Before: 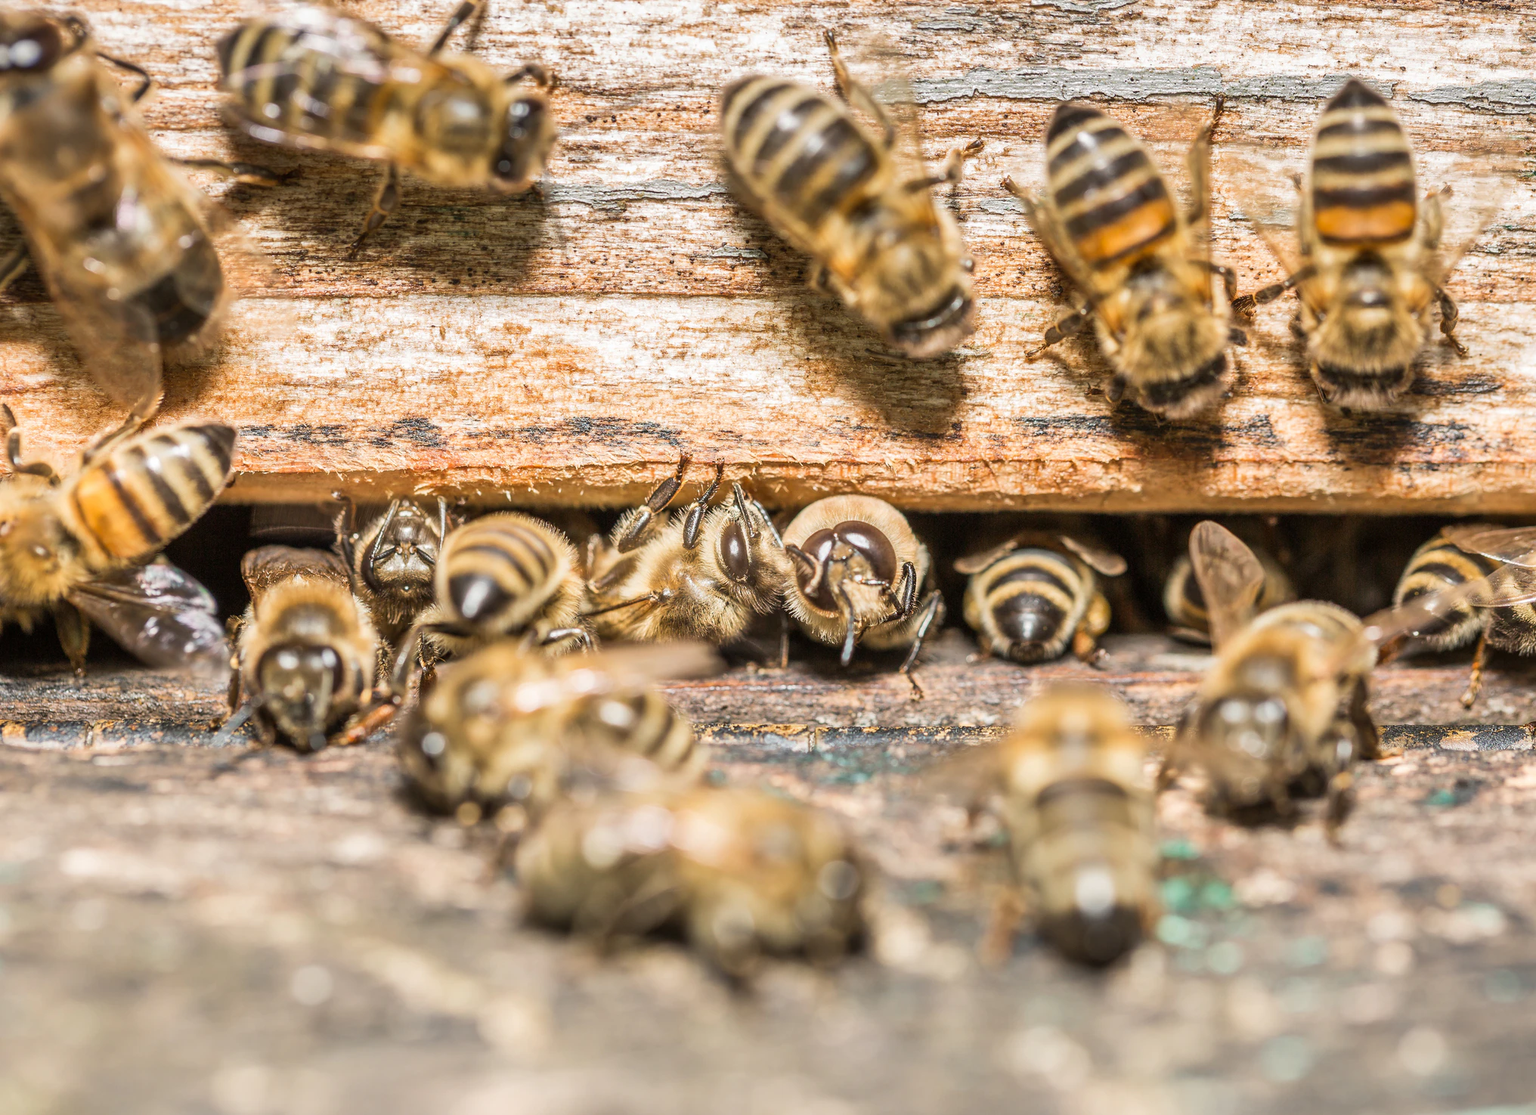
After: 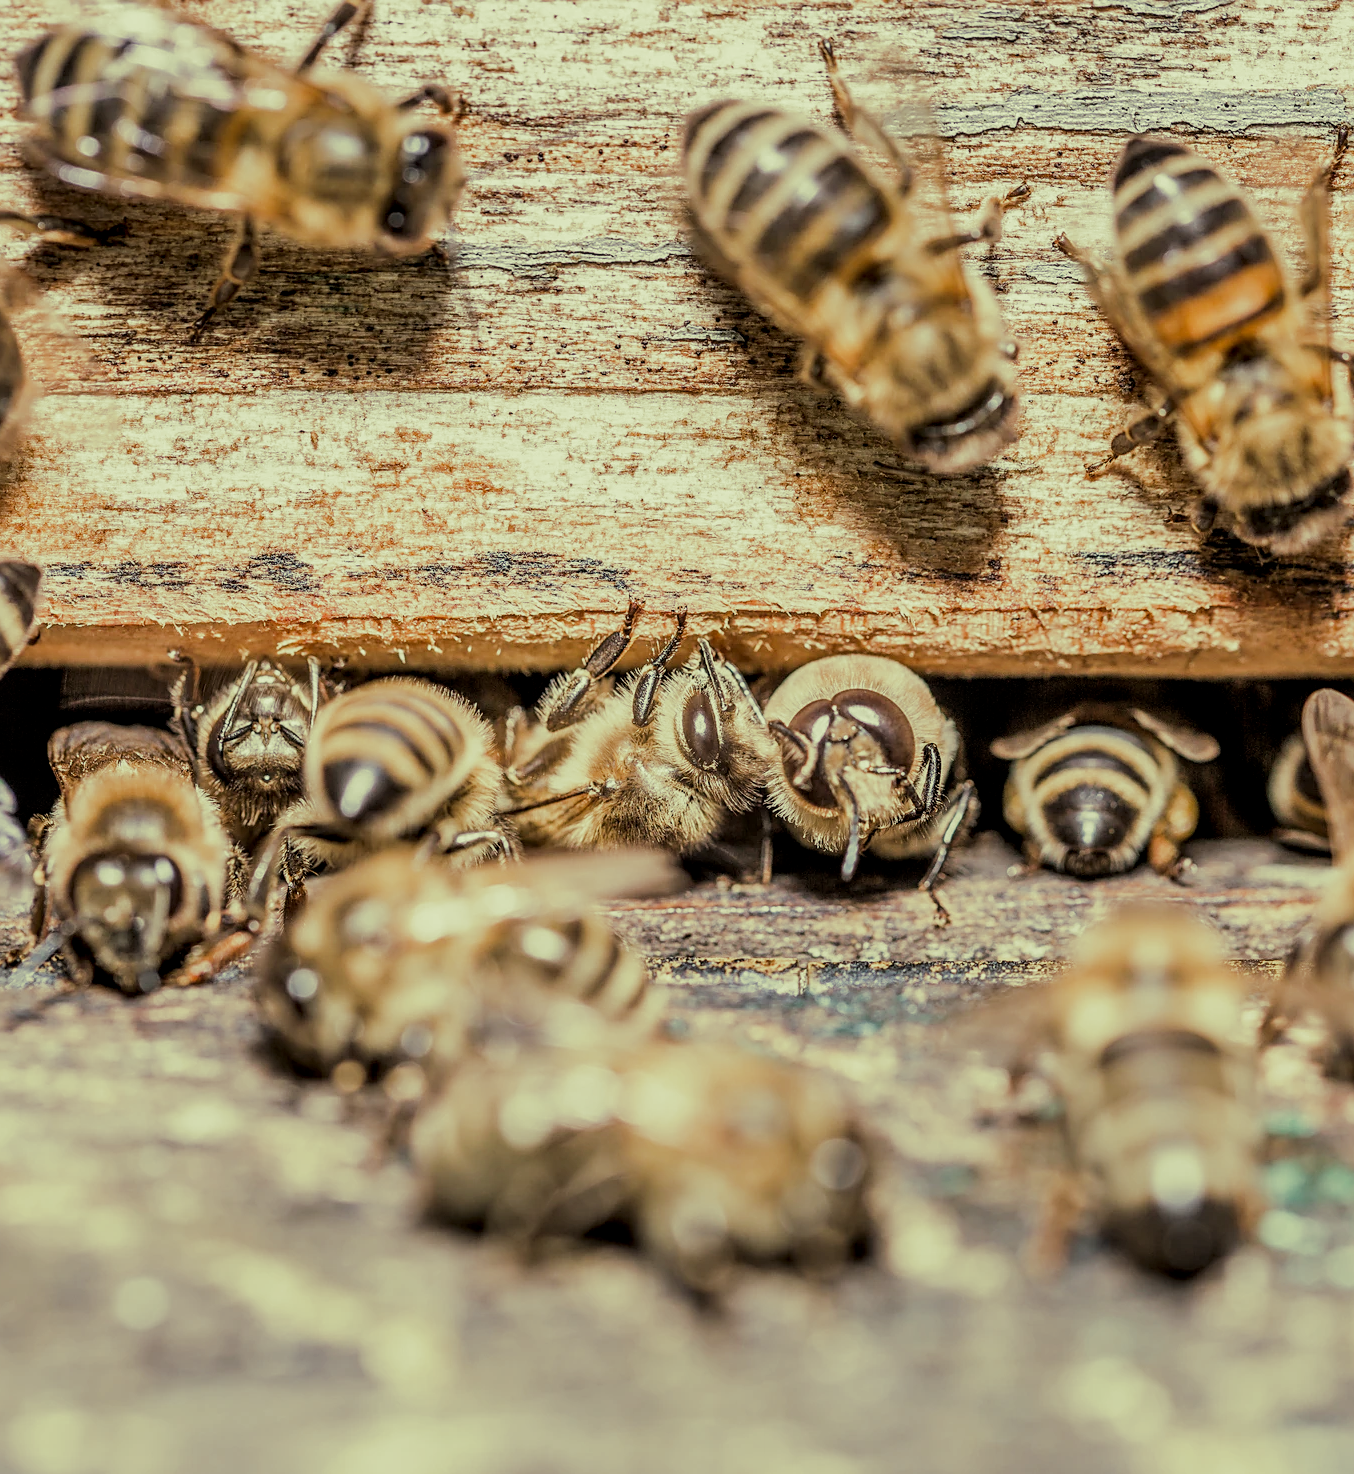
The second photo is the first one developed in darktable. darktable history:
sharpen: on, module defaults
split-toning: shadows › hue 290.82°, shadows › saturation 0.34, highlights › saturation 0.38, balance 0, compress 50%
crop and rotate: left 13.342%, right 19.991%
filmic rgb: black relative exposure -7.32 EV, white relative exposure 5.09 EV, hardness 3.2
local contrast: on, module defaults
